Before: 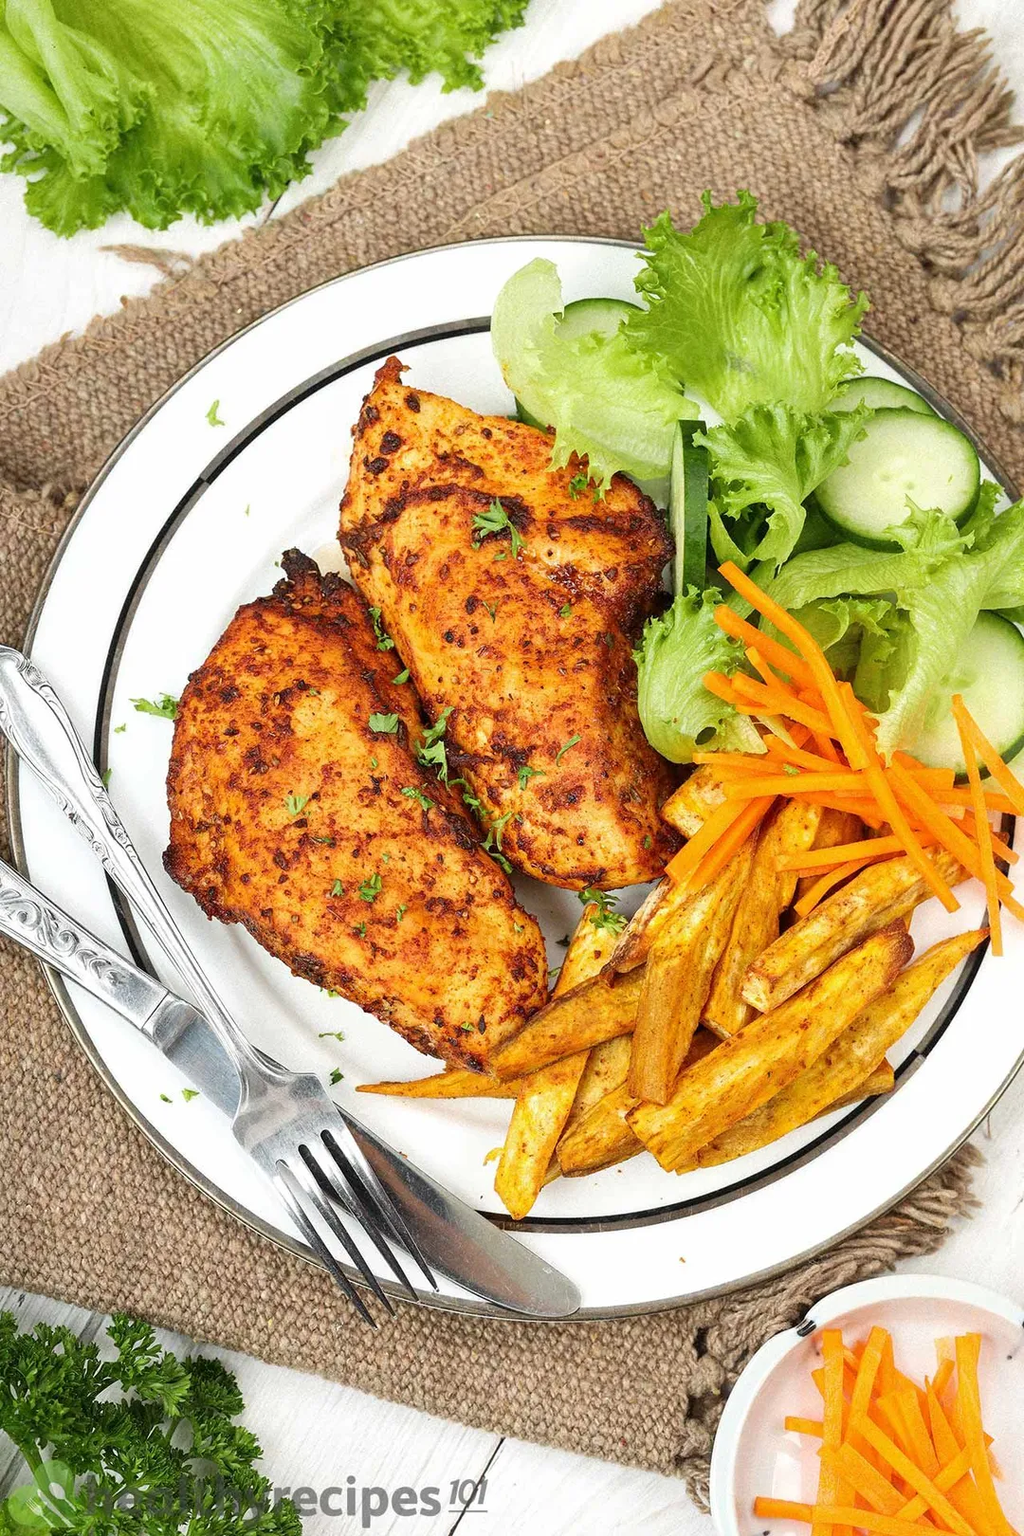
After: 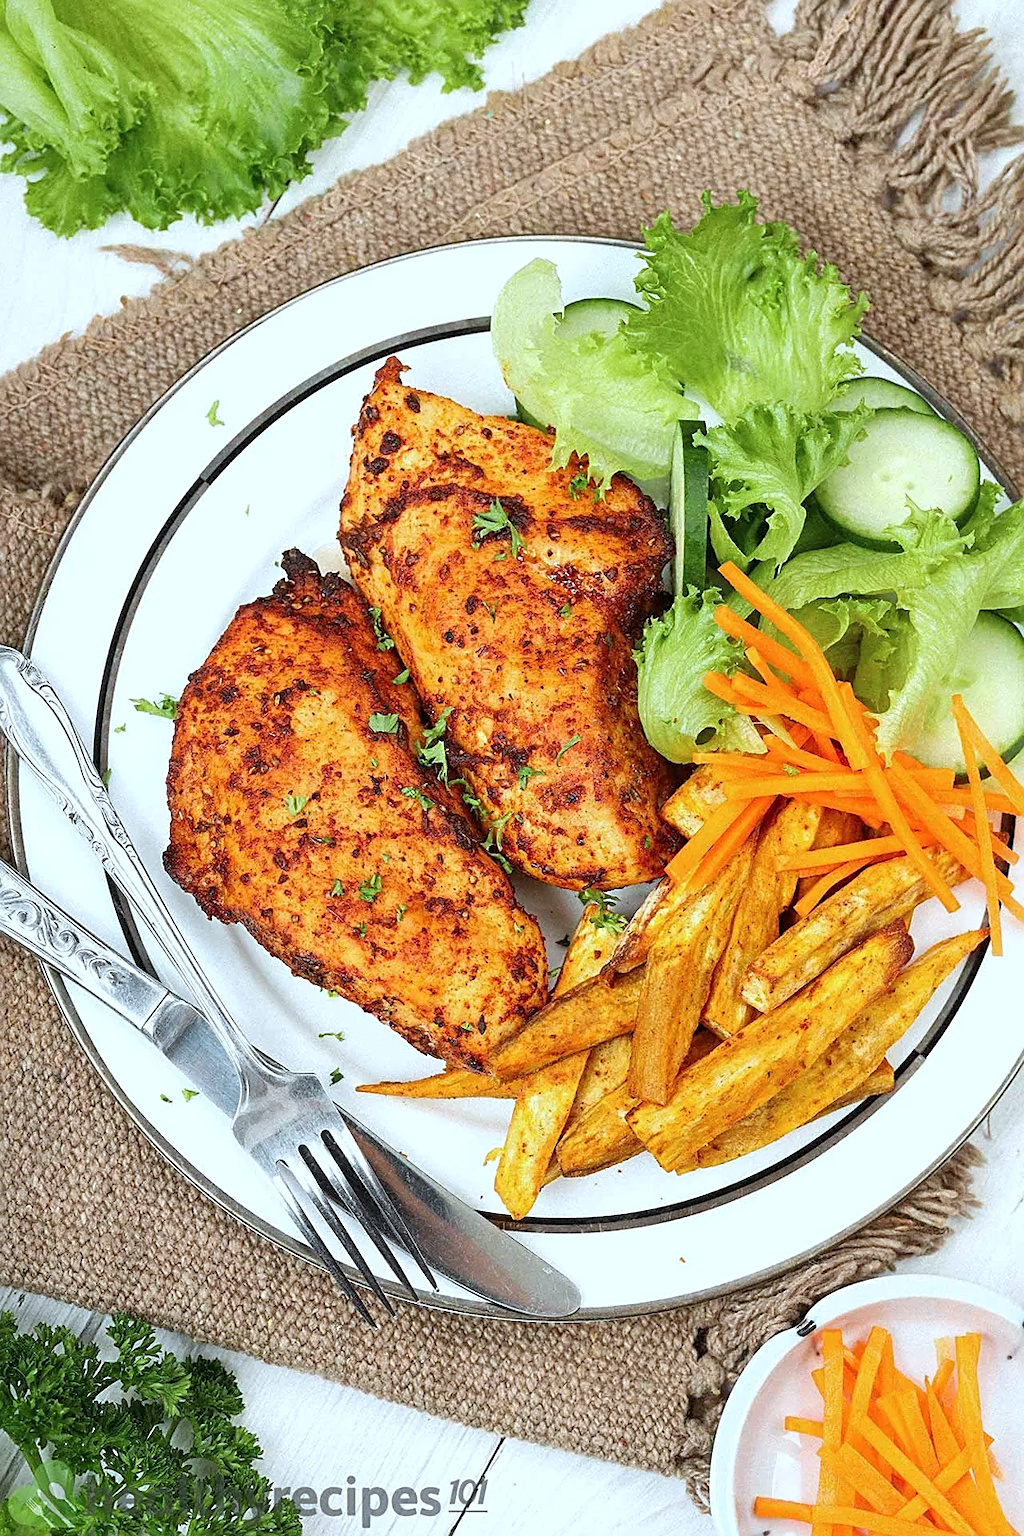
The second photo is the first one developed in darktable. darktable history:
color correction: highlights a* -4.14, highlights b* -10.76
color zones: curves: ch1 [(0, 0.523) (0.143, 0.545) (0.286, 0.52) (0.429, 0.506) (0.571, 0.503) (0.714, 0.503) (0.857, 0.508) (1, 0.523)]
sharpen: on, module defaults
